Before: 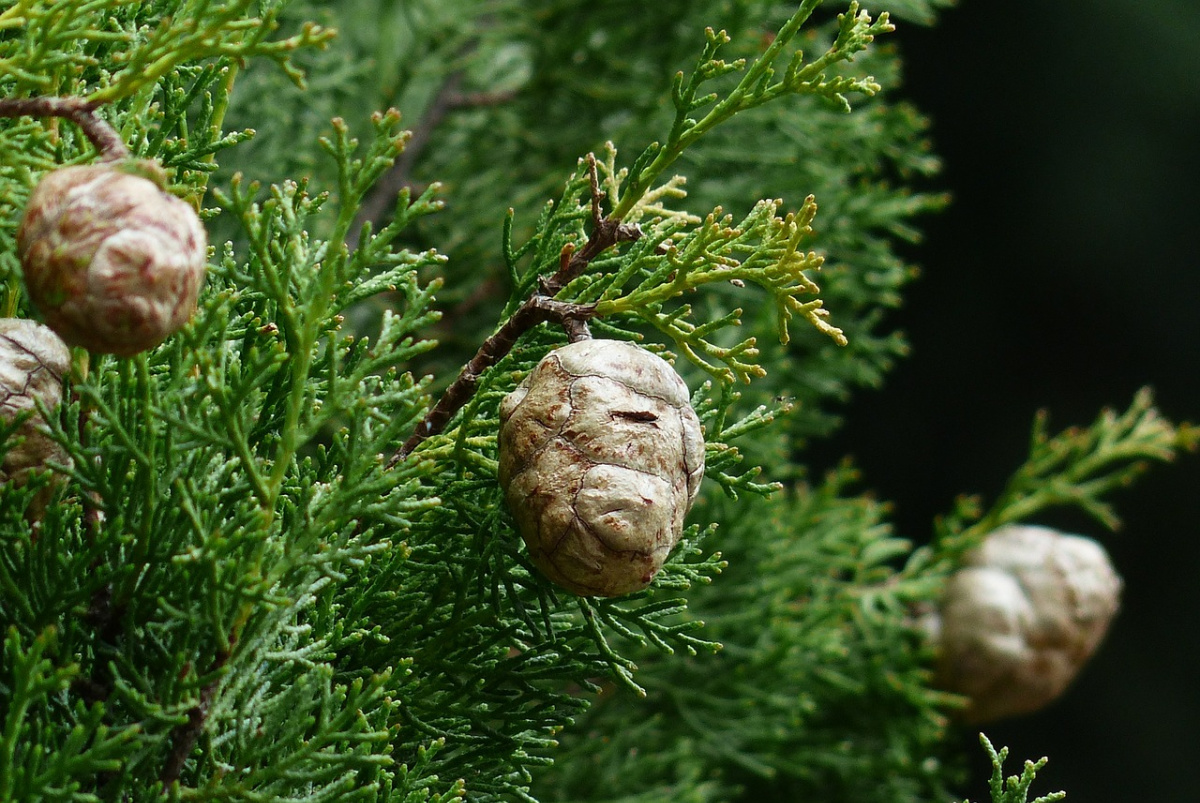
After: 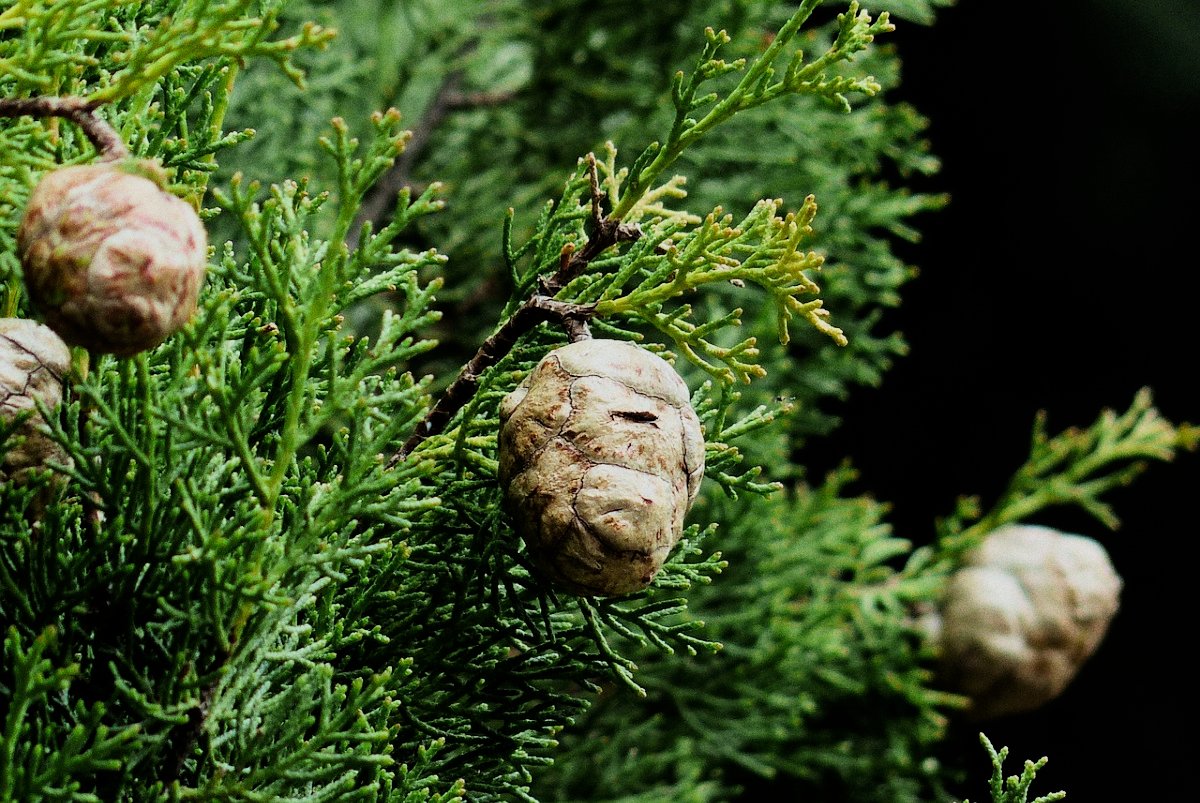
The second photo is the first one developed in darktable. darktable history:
tone curve: curves: ch0 [(0, 0) (0.004, 0.001) (0.133, 0.112) (0.325, 0.362) (0.832, 0.893) (1, 1)], color space Lab, linked channels, preserve colors none
grain: coarseness 0.09 ISO
white balance: red 1, blue 1
filmic rgb: black relative exposure -7.15 EV, white relative exposure 5.36 EV, hardness 3.02, color science v6 (2022)
tone equalizer: on, module defaults
